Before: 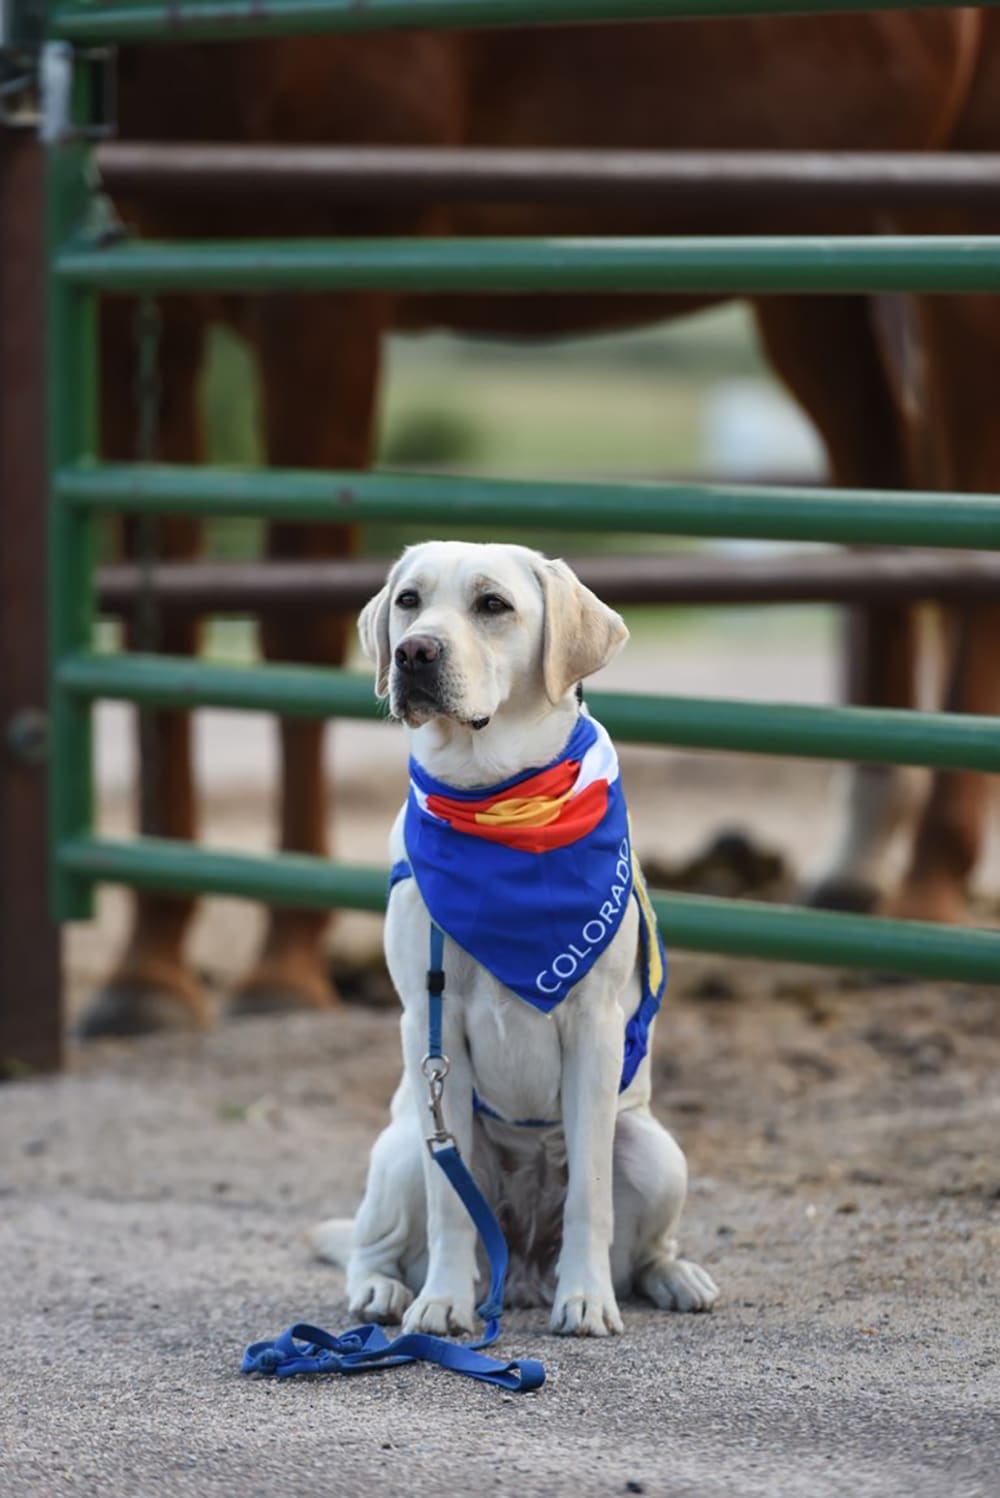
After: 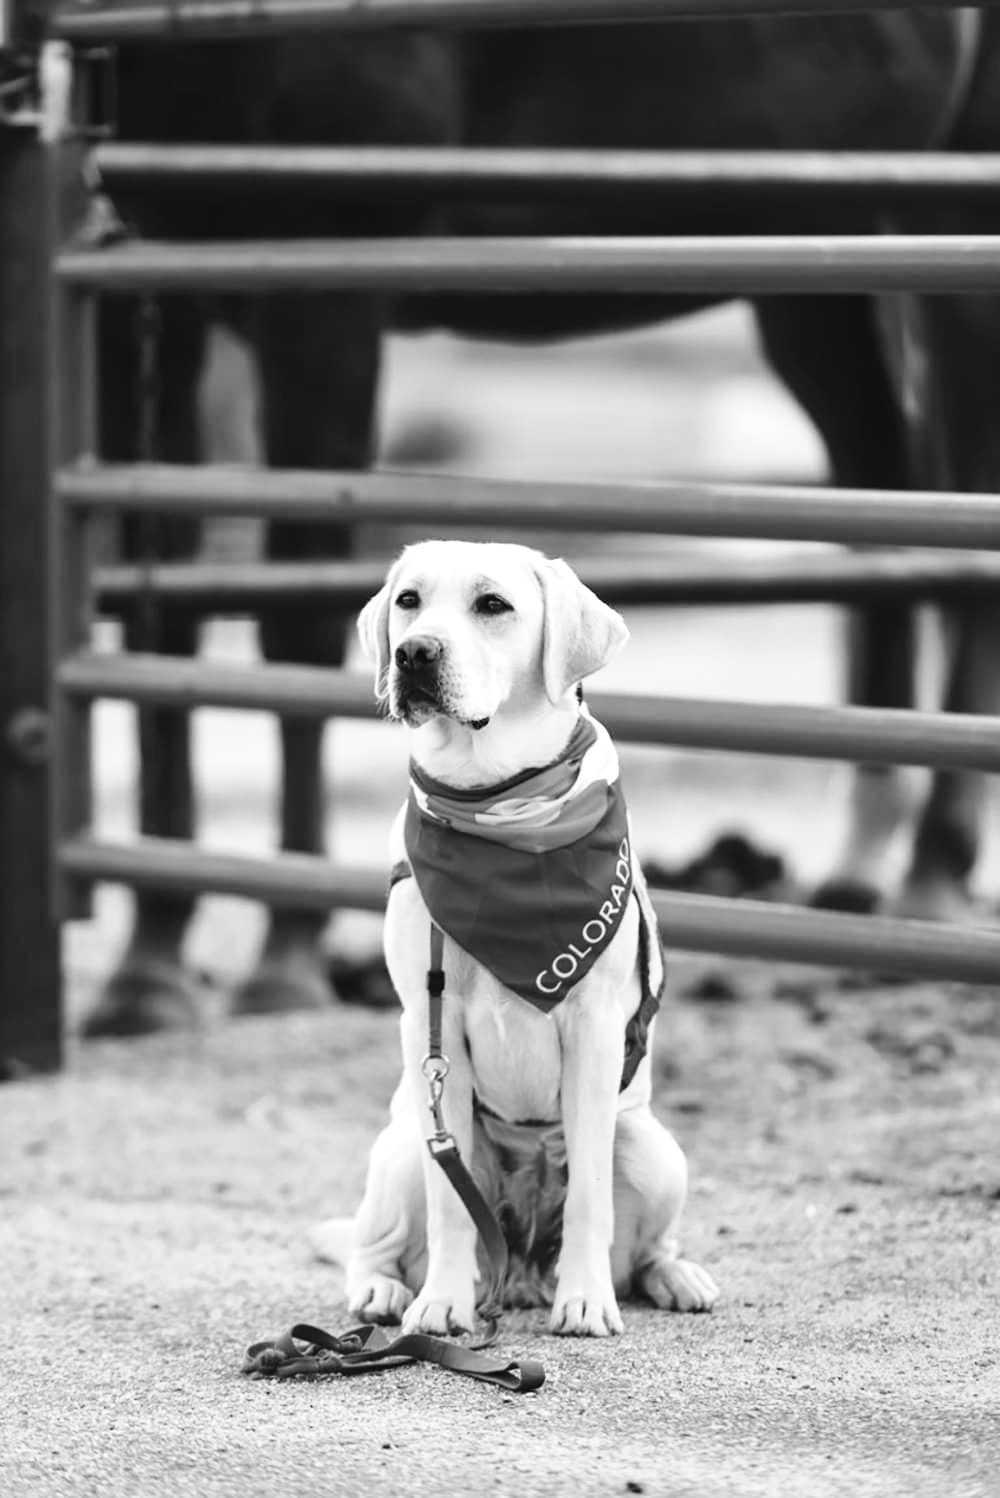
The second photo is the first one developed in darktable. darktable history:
monochrome: on, module defaults
exposure: black level correction -0.002, exposure 0.54 EV, compensate highlight preservation false
base curve: curves: ch0 [(0, 0) (0.036, 0.025) (0.121, 0.166) (0.206, 0.329) (0.605, 0.79) (1, 1)], preserve colors none
